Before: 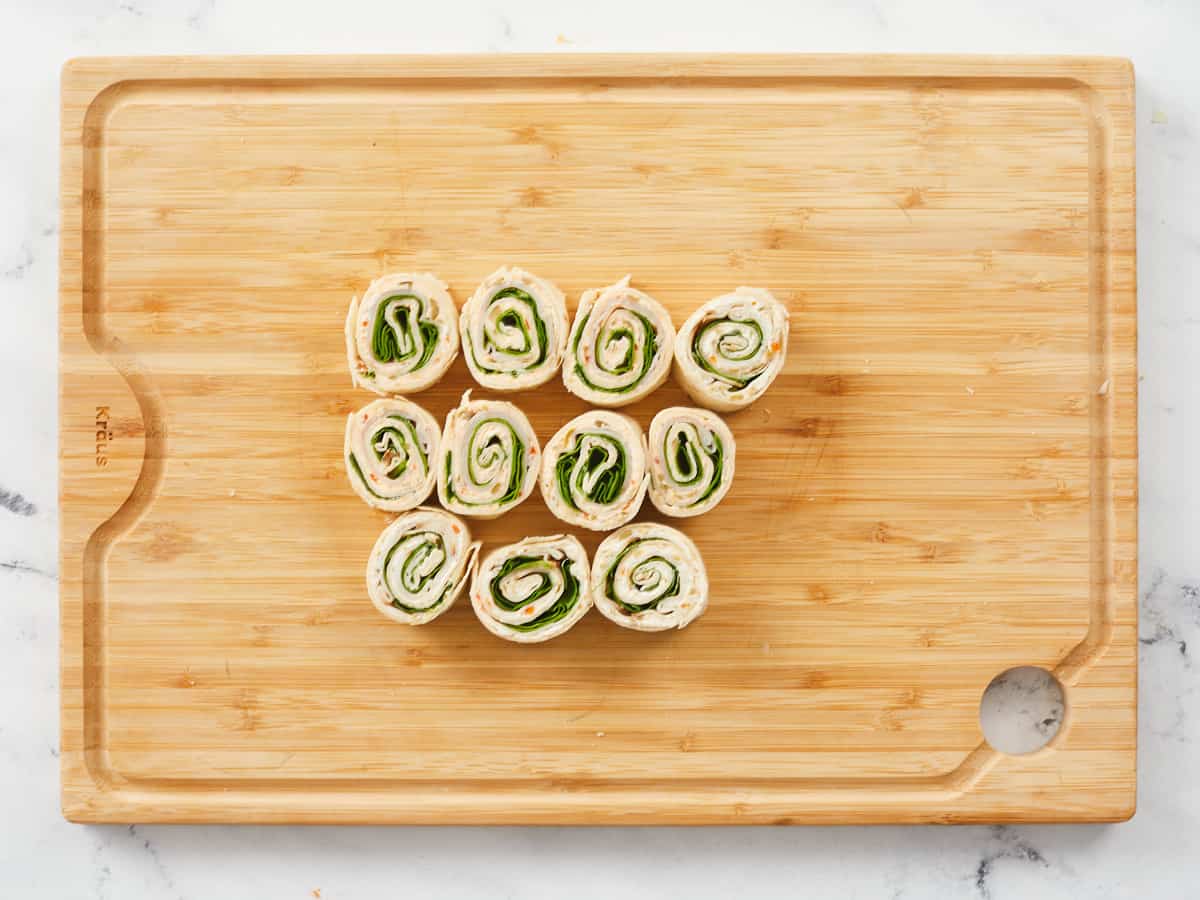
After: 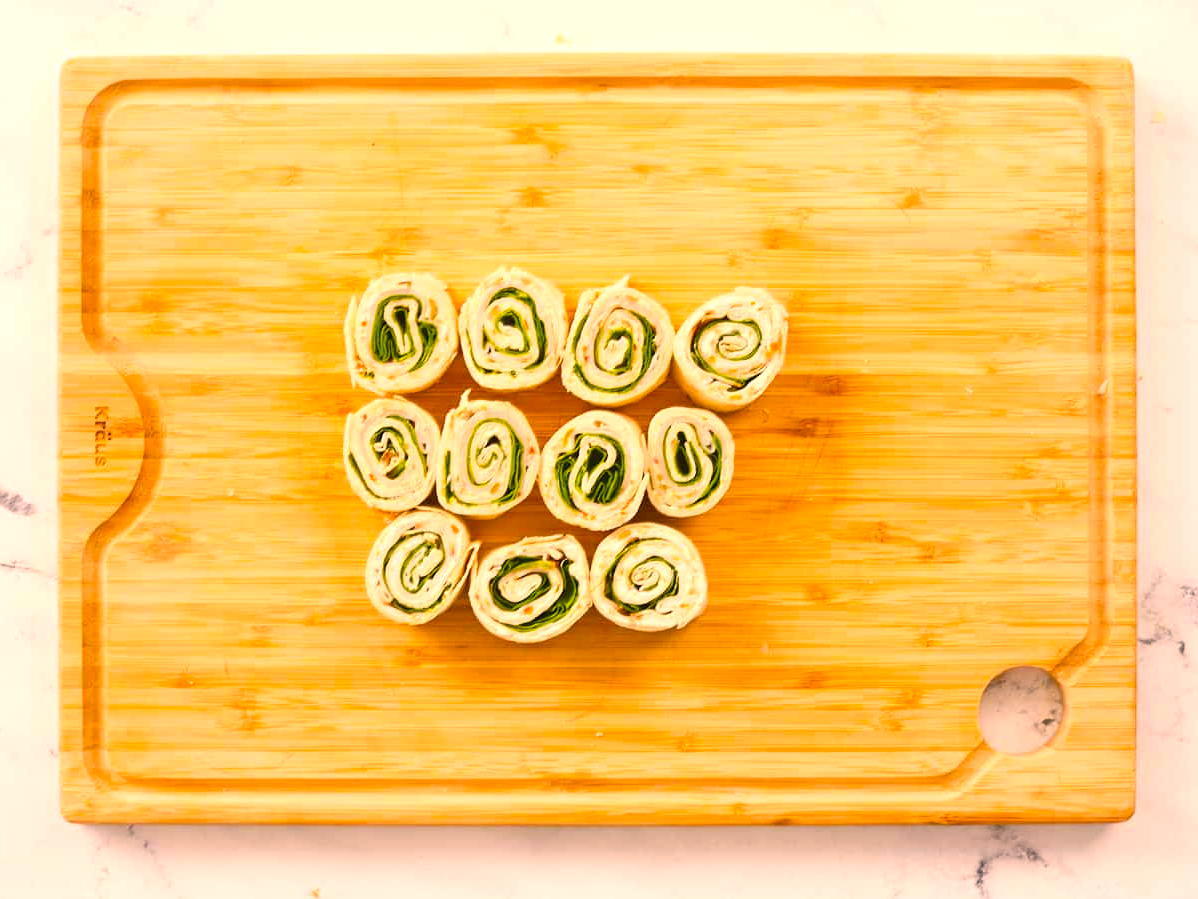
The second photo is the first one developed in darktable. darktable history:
contrast brightness saturation: contrast 0.073
color balance rgb: perceptual saturation grading › global saturation 19.363%, perceptual brilliance grading › global brilliance 2.87%, perceptual brilliance grading › highlights -3.308%, perceptual brilliance grading › shadows 2.591%, global vibrance 20%
exposure: exposure 0.404 EV, compensate exposure bias true, compensate highlight preservation false
crop and rotate: left 0.084%, bottom 0.009%
color correction: highlights a* 17.69, highlights b* 19.13
